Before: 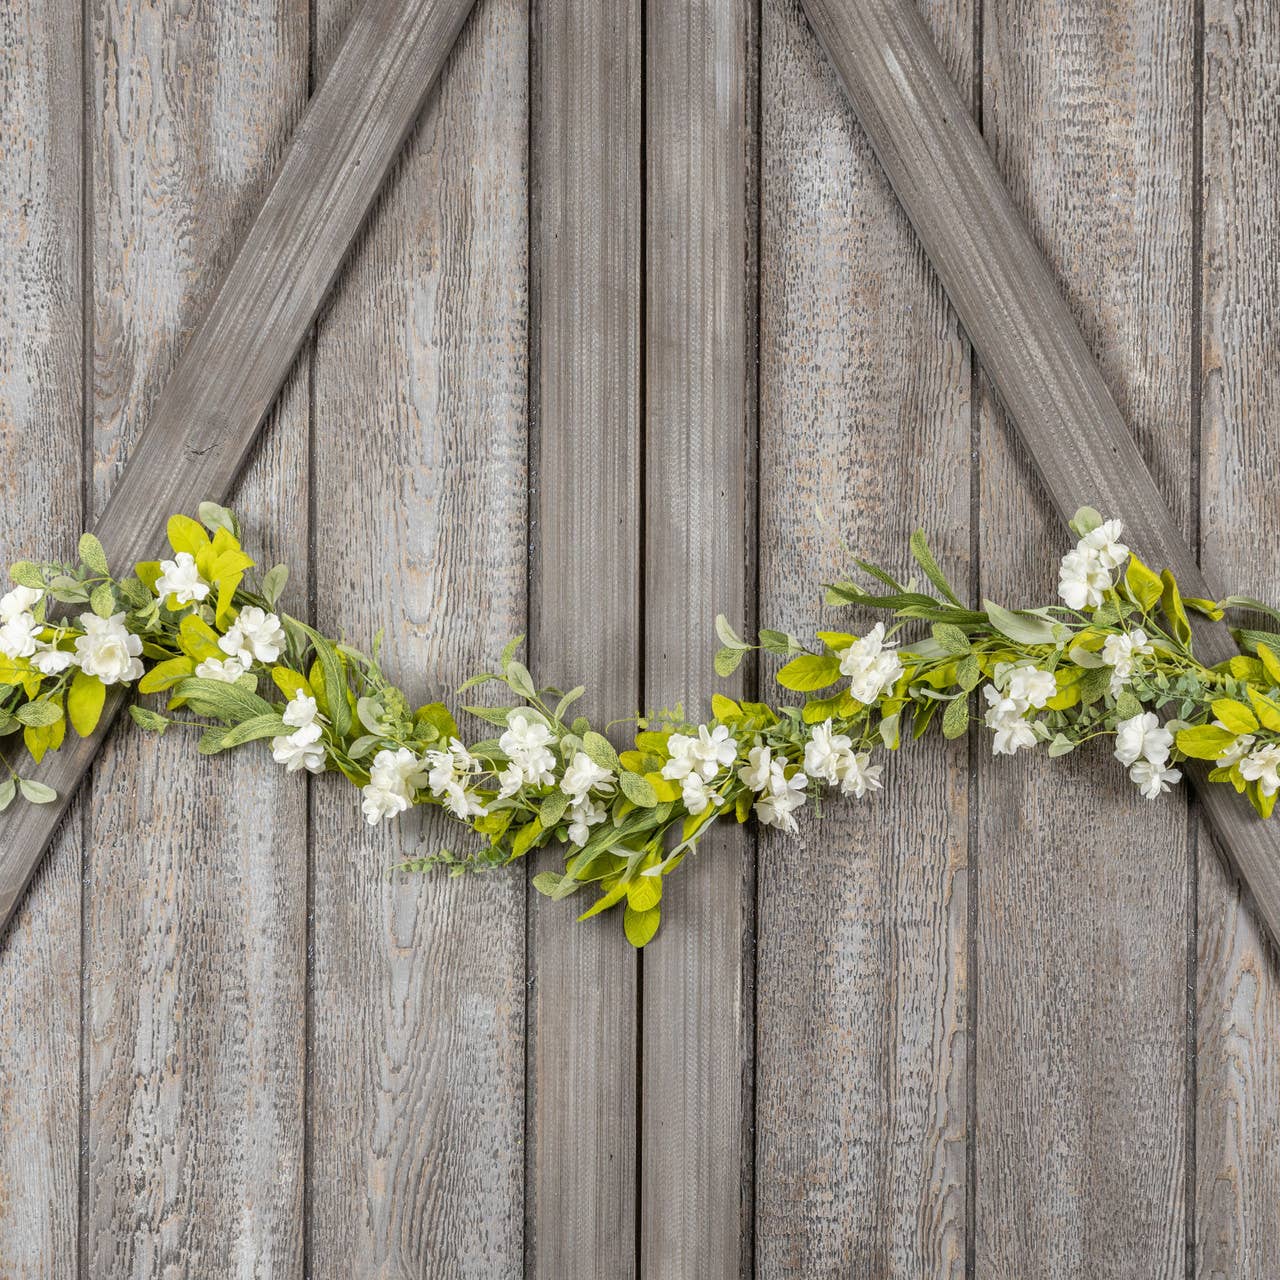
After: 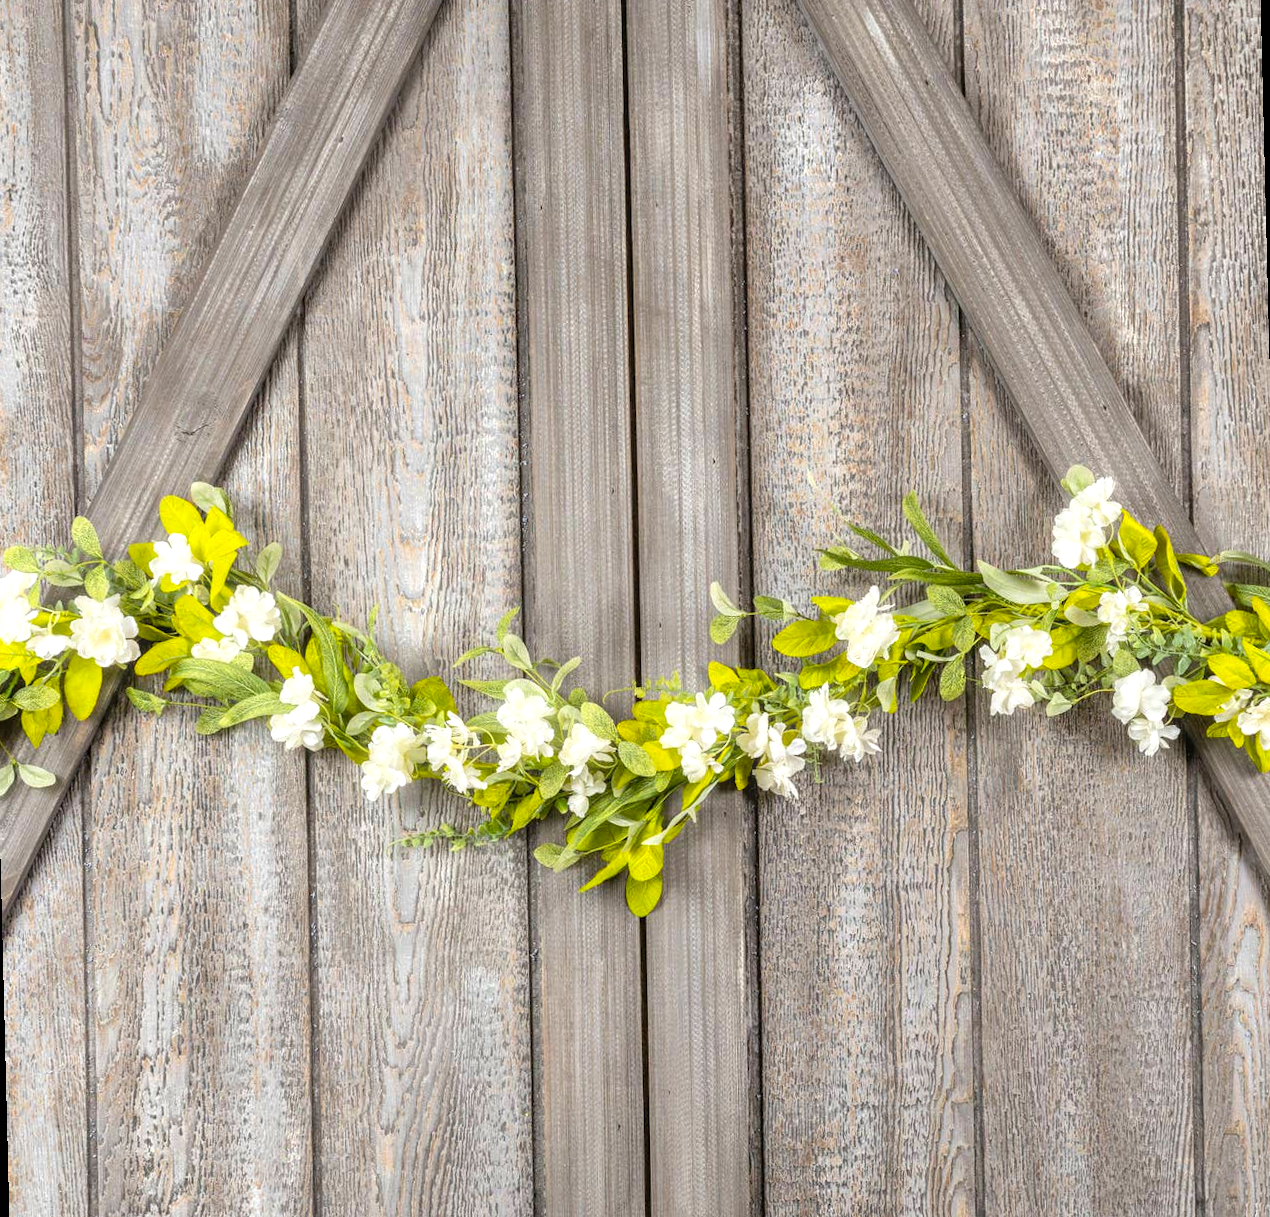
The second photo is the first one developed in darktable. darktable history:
rotate and perspective: rotation -1.42°, crop left 0.016, crop right 0.984, crop top 0.035, crop bottom 0.965
bloom: size 3%, threshold 100%, strength 0%
exposure: black level correction 0, exposure 0.5 EV, compensate highlight preservation false
color balance rgb: perceptual saturation grading › global saturation 20%, global vibrance 10%
crop: bottom 0.071%
